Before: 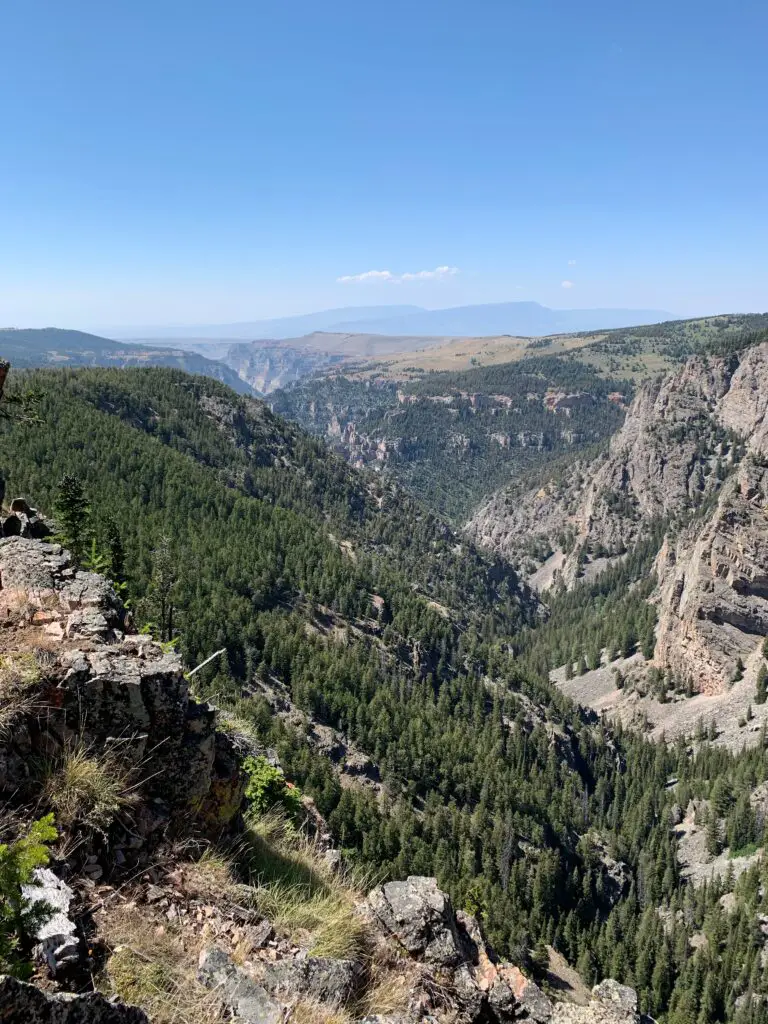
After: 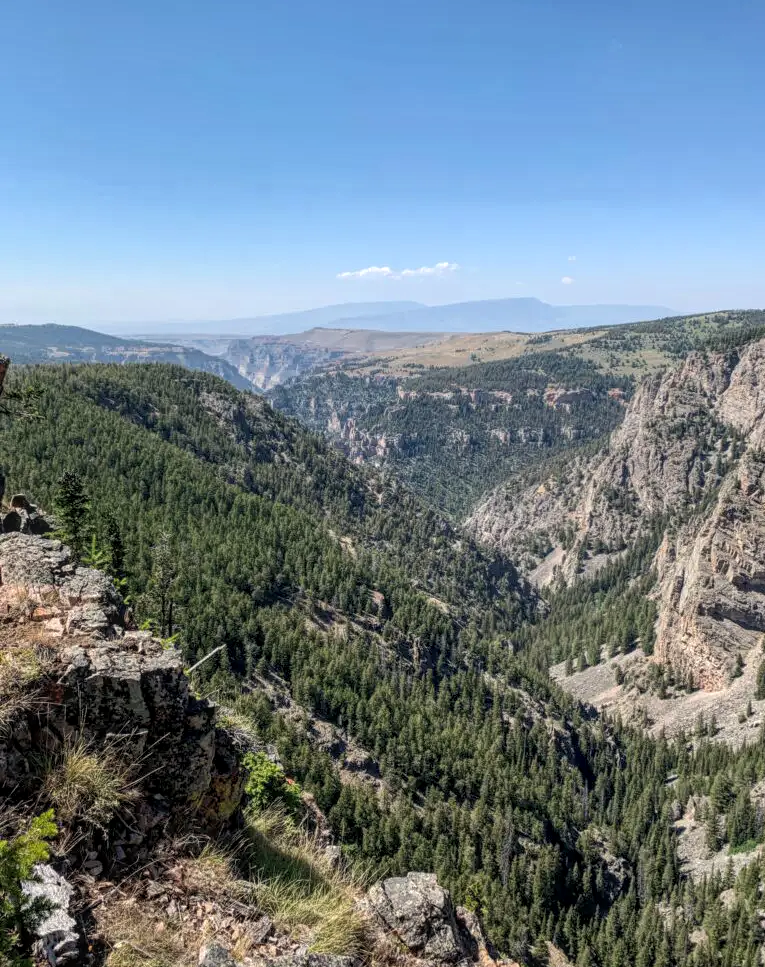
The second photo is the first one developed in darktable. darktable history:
white balance: red 1.009, blue 0.985
crop: top 0.448%, right 0.264%, bottom 5.045%
local contrast: highlights 74%, shadows 55%, detail 176%, midtone range 0.207
